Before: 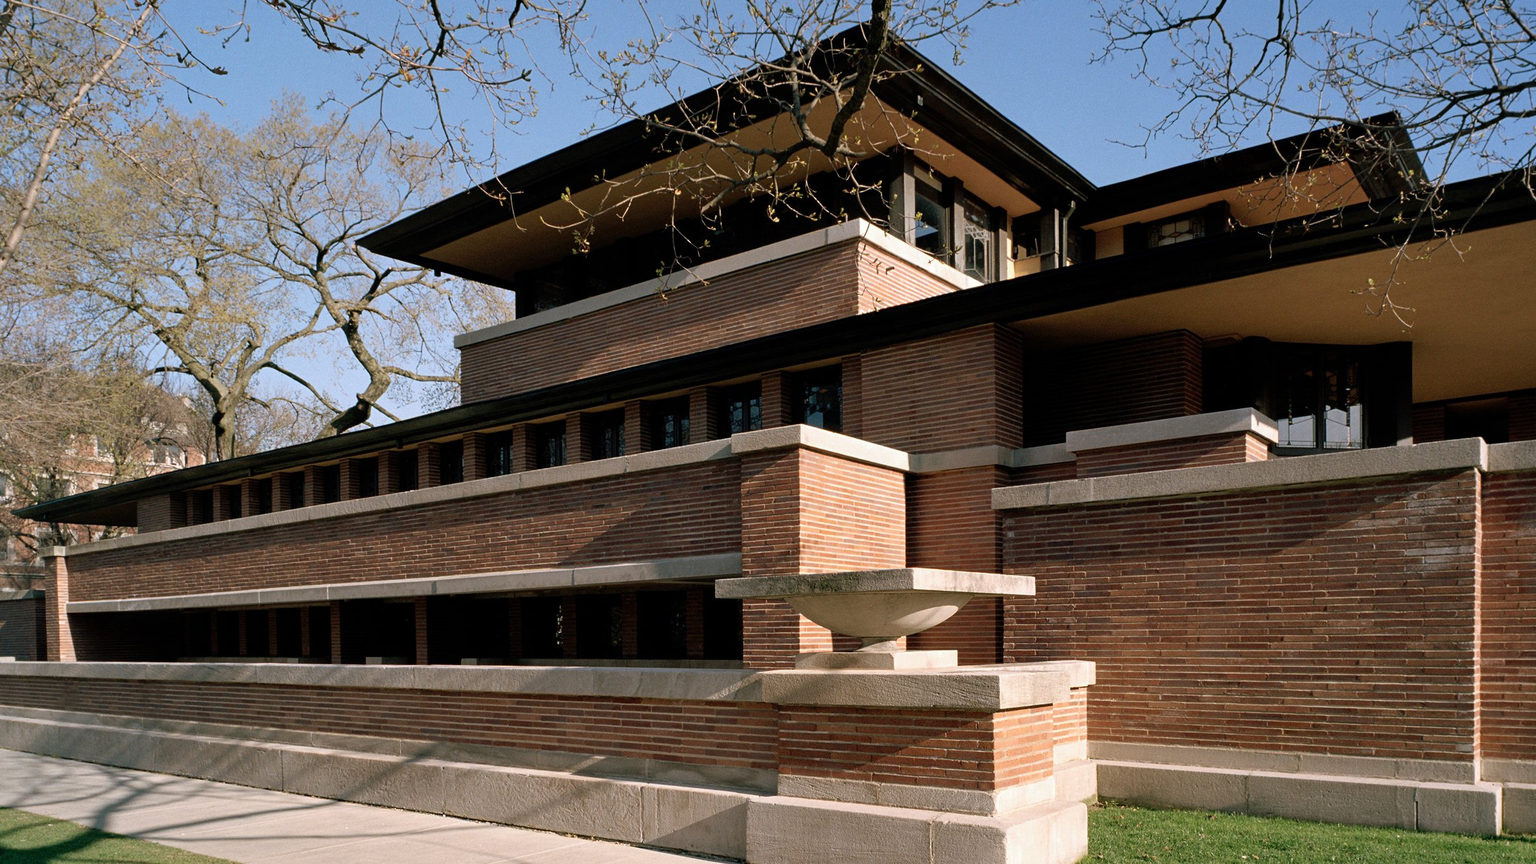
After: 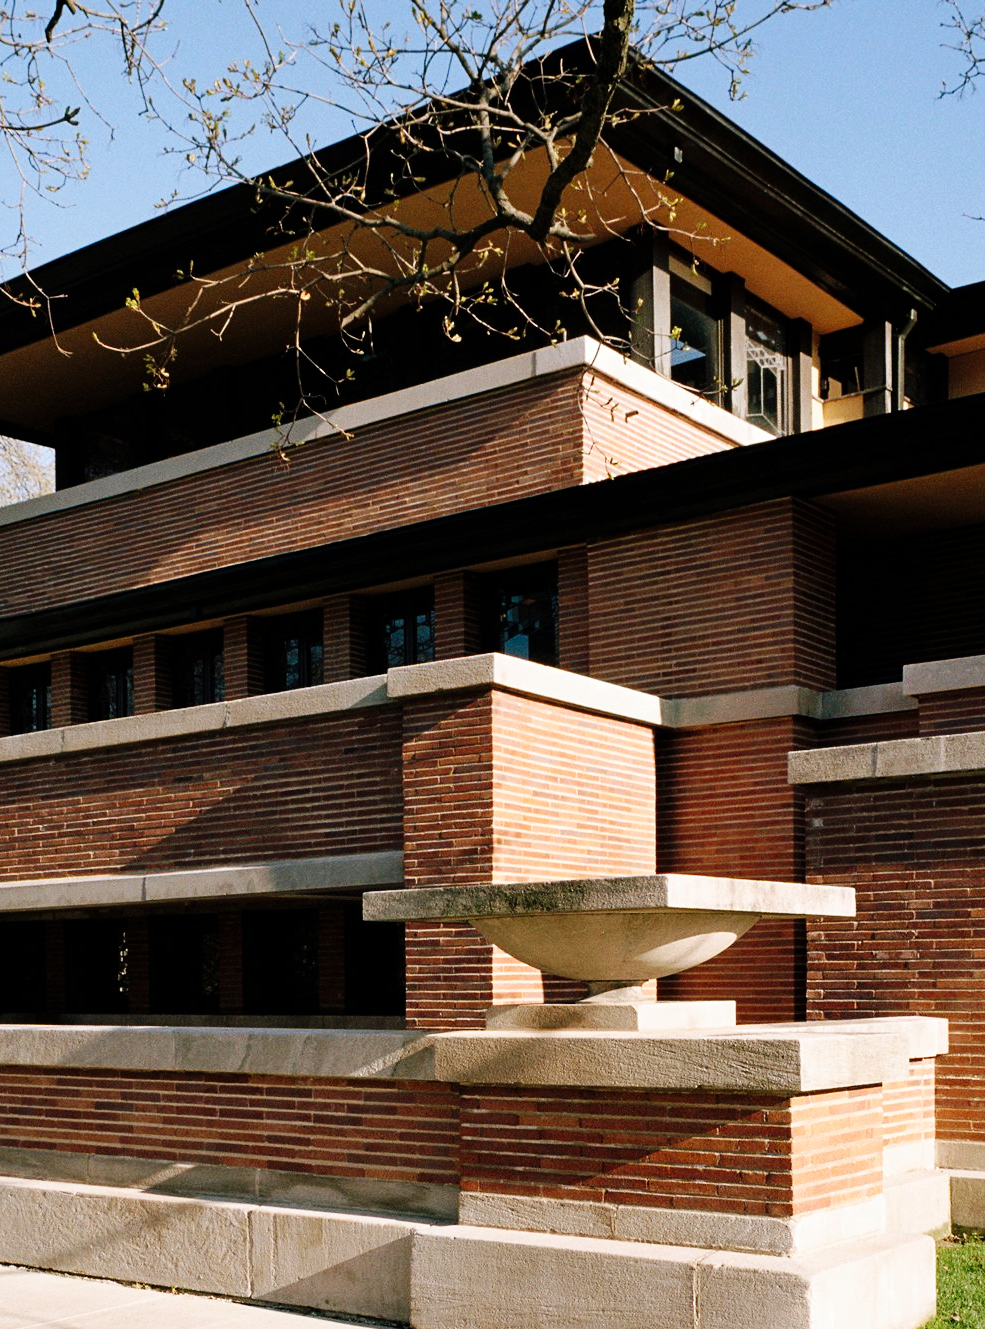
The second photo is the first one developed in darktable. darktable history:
base curve: curves: ch0 [(0, 0) (0.036, 0.025) (0.121, 0.166) (0.206, 0.329) (0.605, 0.79) (1, 1)], preserve colors none
crop: left 31.229%, right 27.105%
exposure: compensate highlight preservation false
